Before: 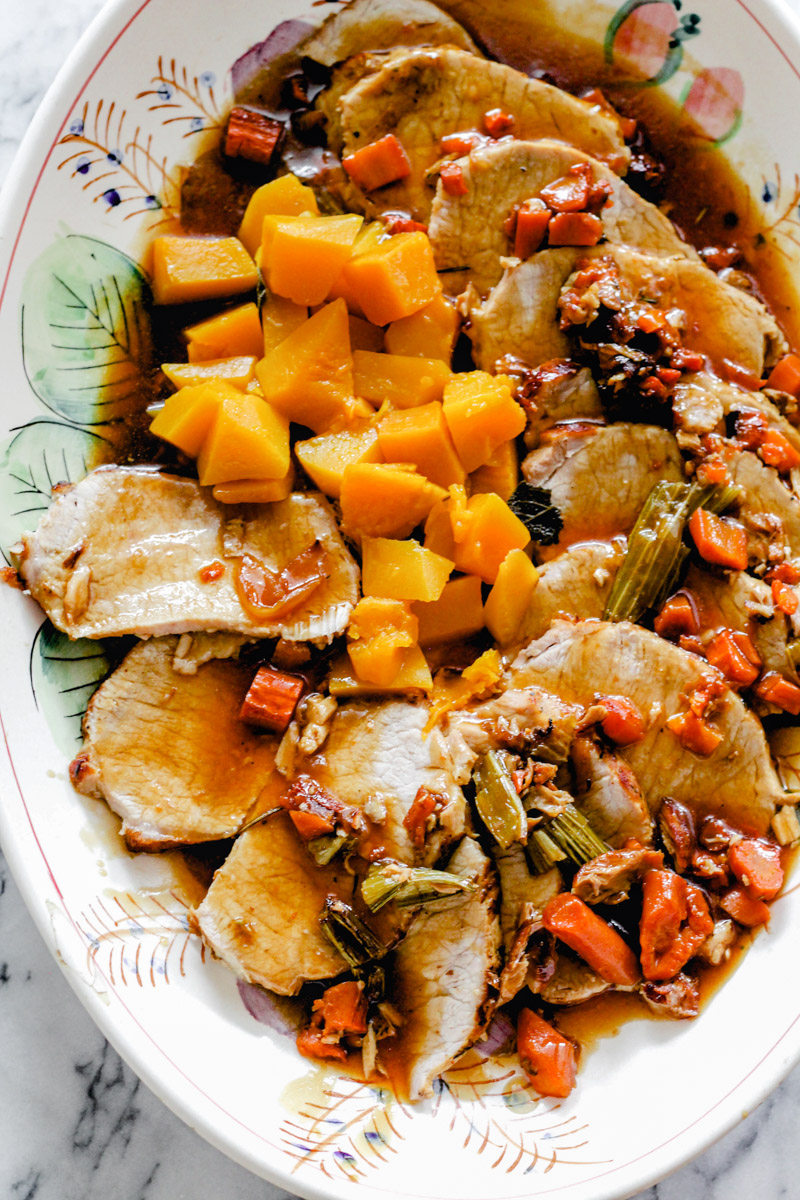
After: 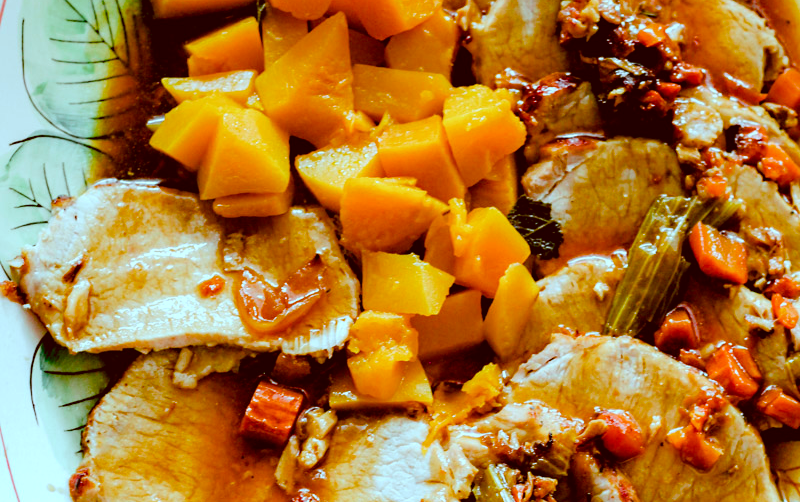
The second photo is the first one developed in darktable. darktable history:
crop and rotate: top 23.84%, bottom 34.294%
sharpen: radius 5.325, amount 0.312, threshold 26.433
local contrast: mode bilateral grid, contrast 100, coarseness 100, detail 108%, midtone range 0.2
color balance: output saturation 110%
color balance rgb: perceptual saturation grading › global saturation 20%, perceptual saturation grading › highlights -25%, perceptual saturation grading › shadows 50%
color correction: highlights a* -14.62, highlights b* -16.22, shadows a* 10.12, shadows b* 29.4
